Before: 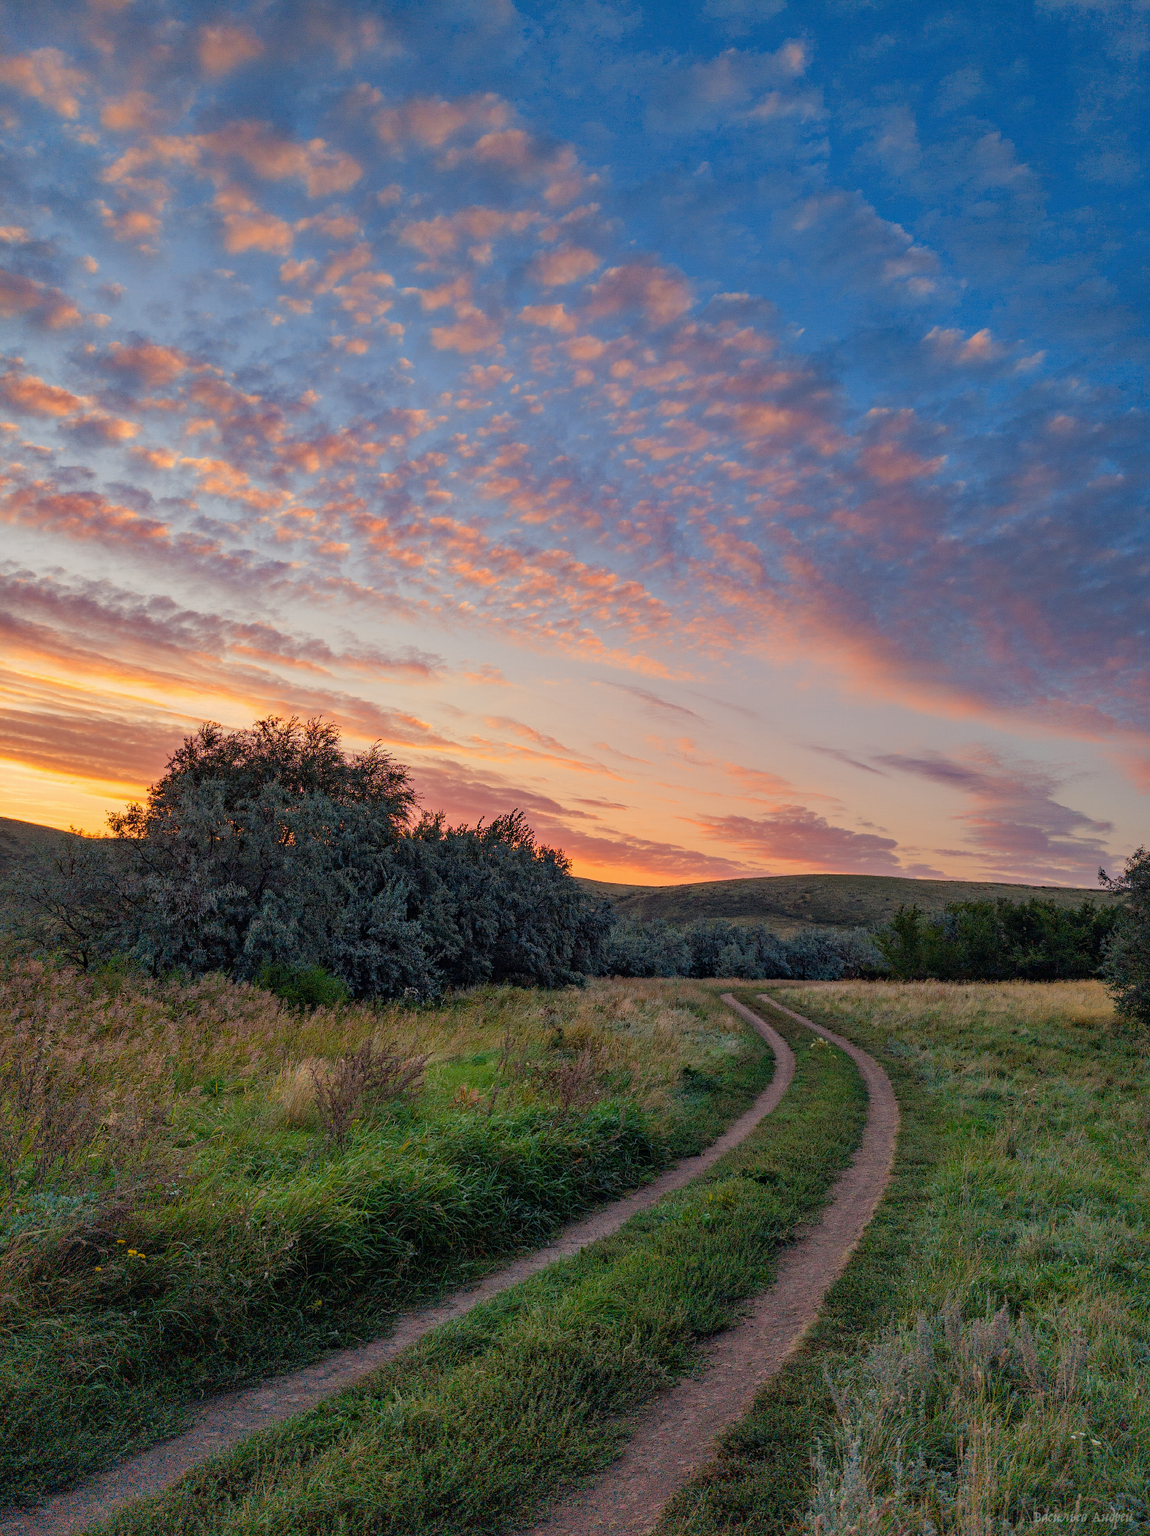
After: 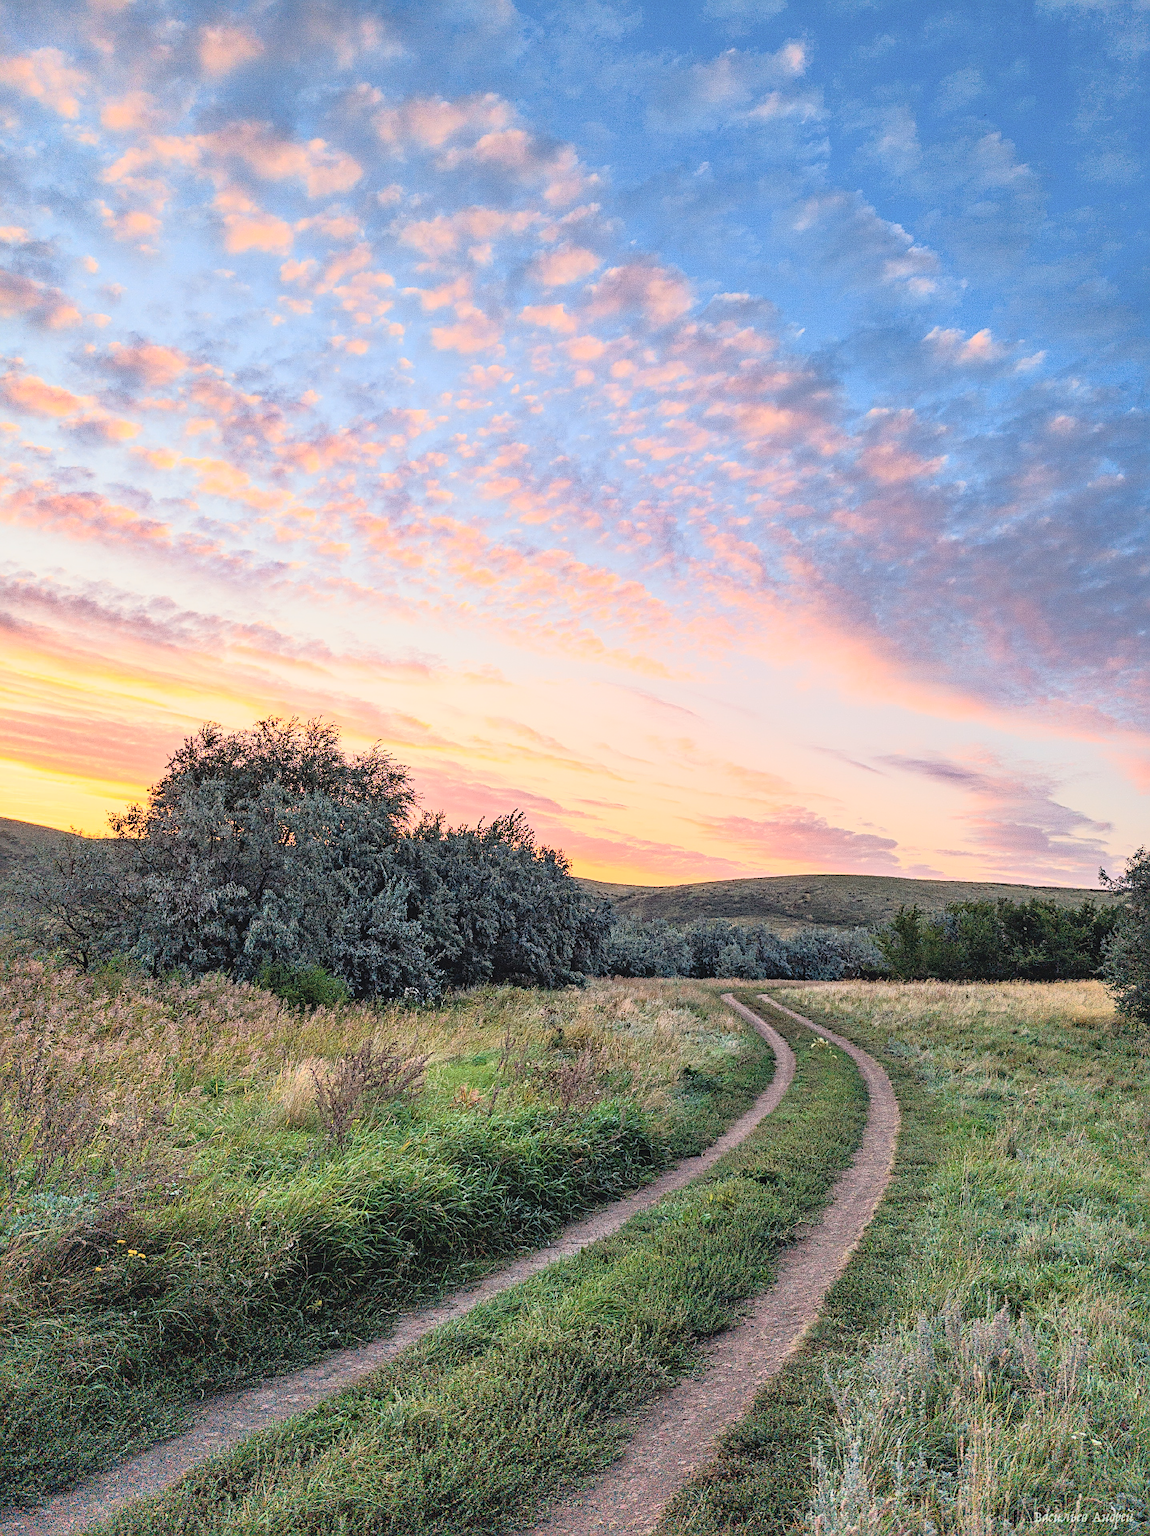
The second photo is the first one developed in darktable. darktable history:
tone equalizer: edges refinement/feathering 500, mask exposure compensation -1.57 EV, preserve details no
tone curve: curves: ch0 [(0, 0.052) (0.207, 0.35) (0.392, 0.592) (0.54, 0.803) (0.725, 0.922) (0.99, 0.974)], color space Lab, independent channels, preserve colors none
sharpen: on, module defaults
